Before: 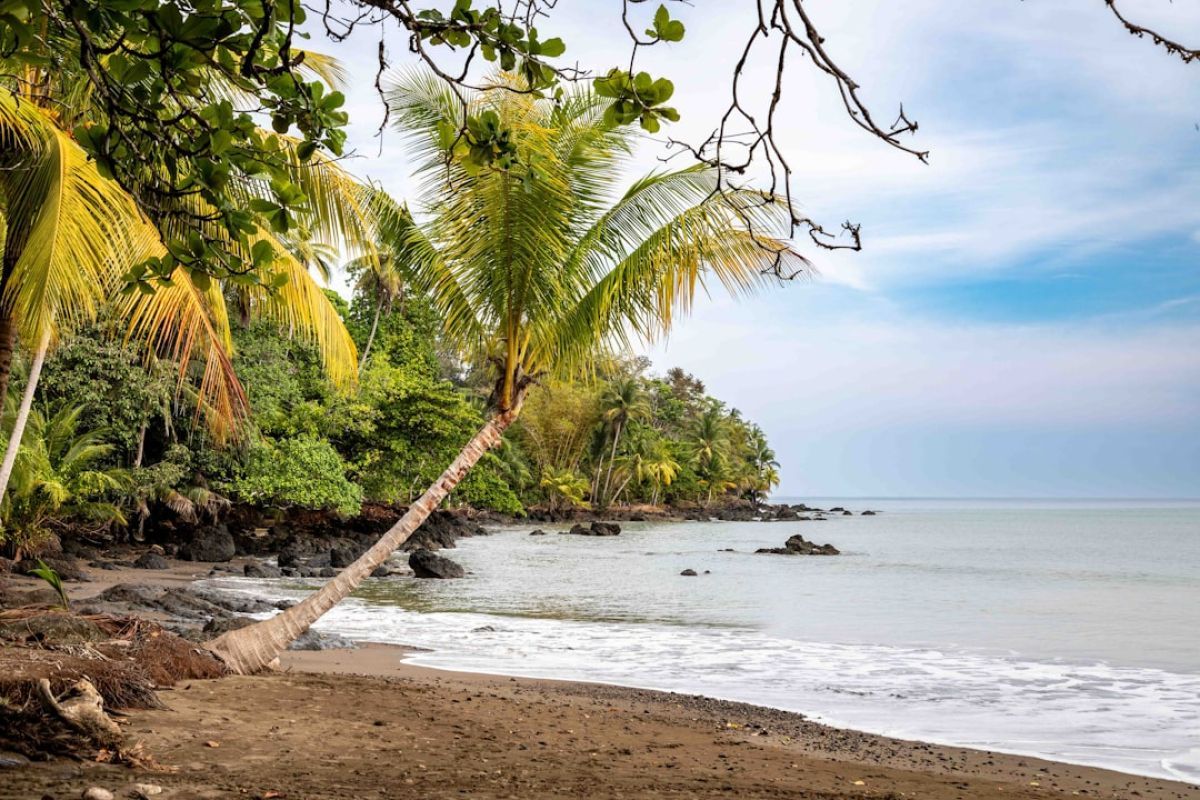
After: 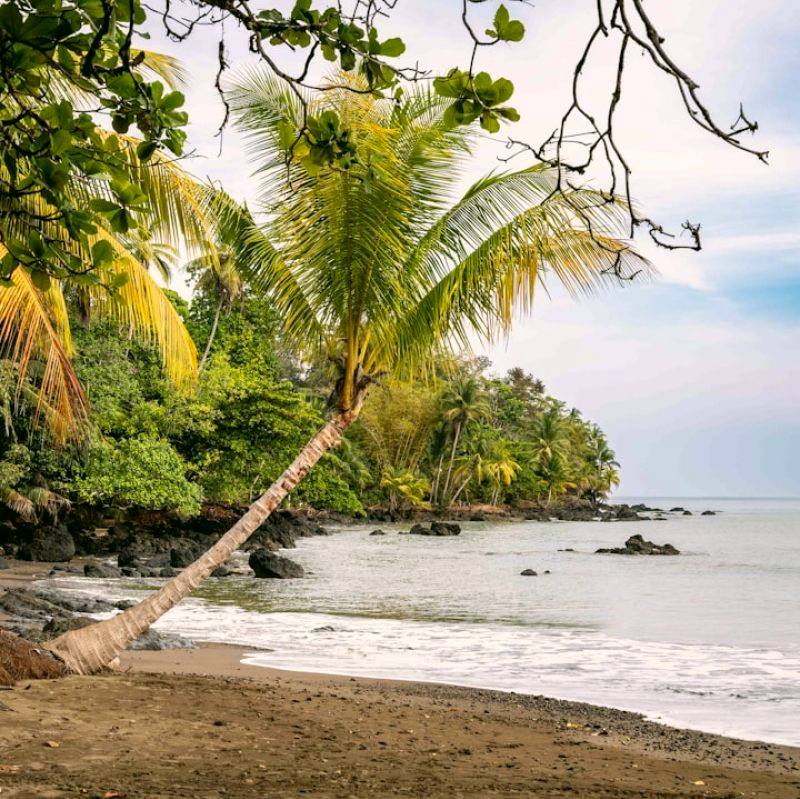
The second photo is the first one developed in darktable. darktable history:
color correction: highlights a* 4.04, highlights b* 4.95, shadows a* -6.76, shadows b* 4.74
crop and rotate: left 13.338%, right 19.968%
